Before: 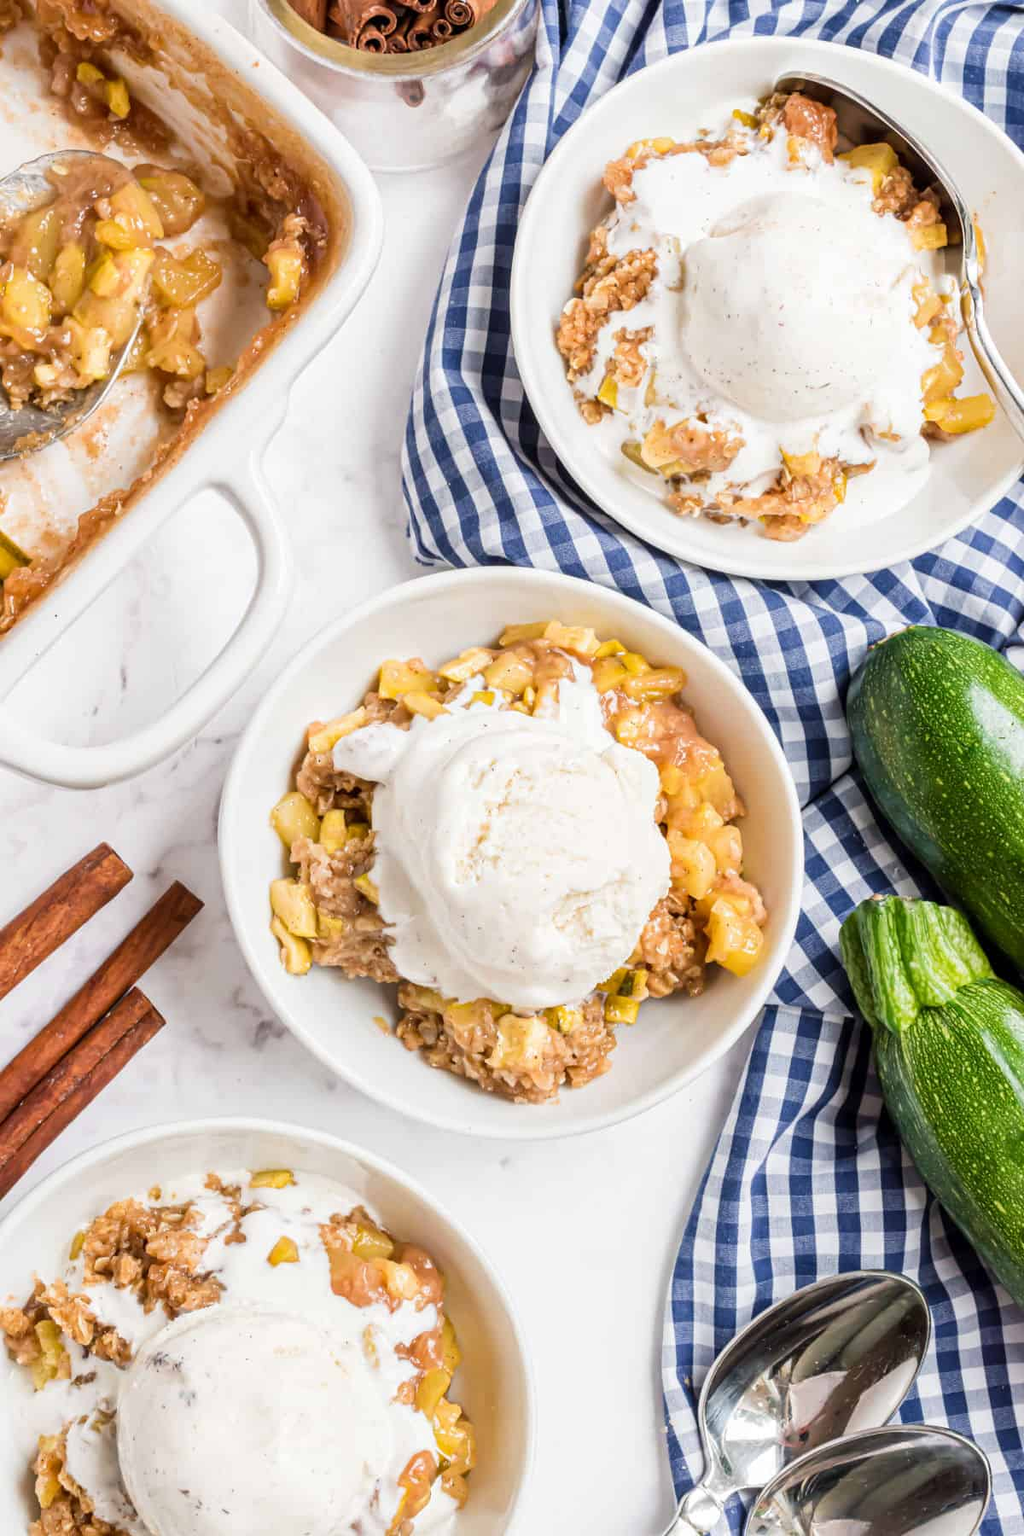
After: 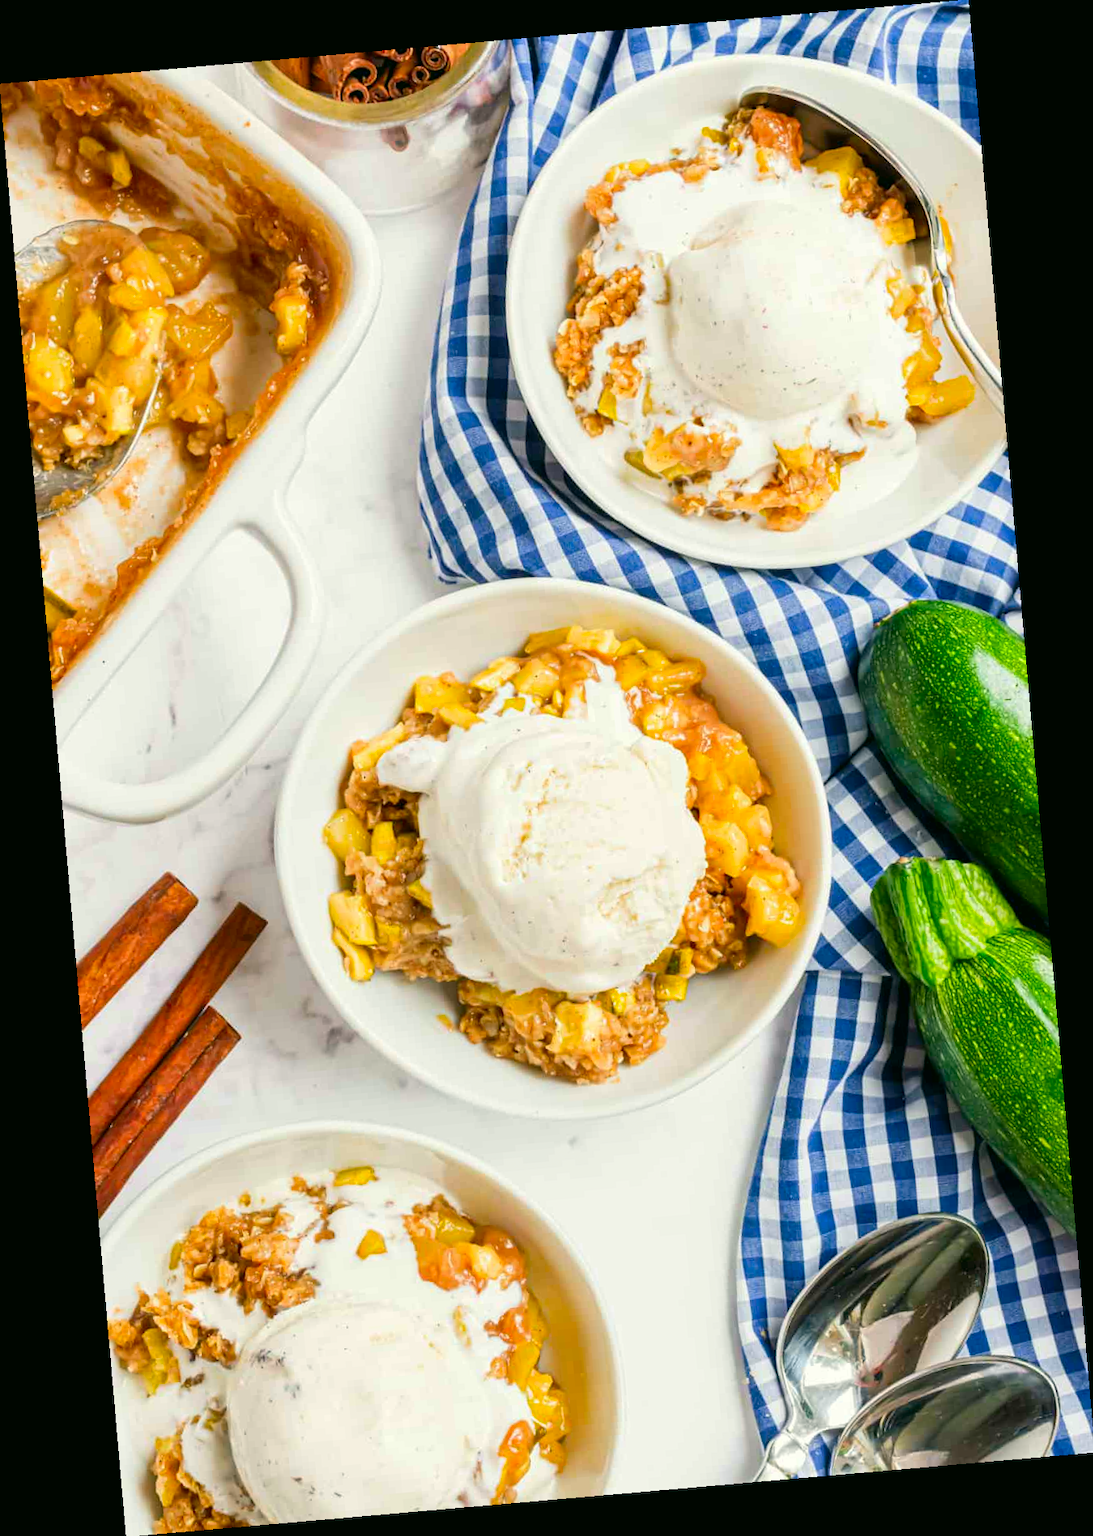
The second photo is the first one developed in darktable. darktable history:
white balance: red 0.982, blue 1.018
rotate and perspective: rotation -4.98°, automatic cropping off
contrast brightness saturation: saturation 0.5
color correction: highlights a* -0.482, highlights b* 9.48, shadows a* -9.48, shadows b* 0.803
